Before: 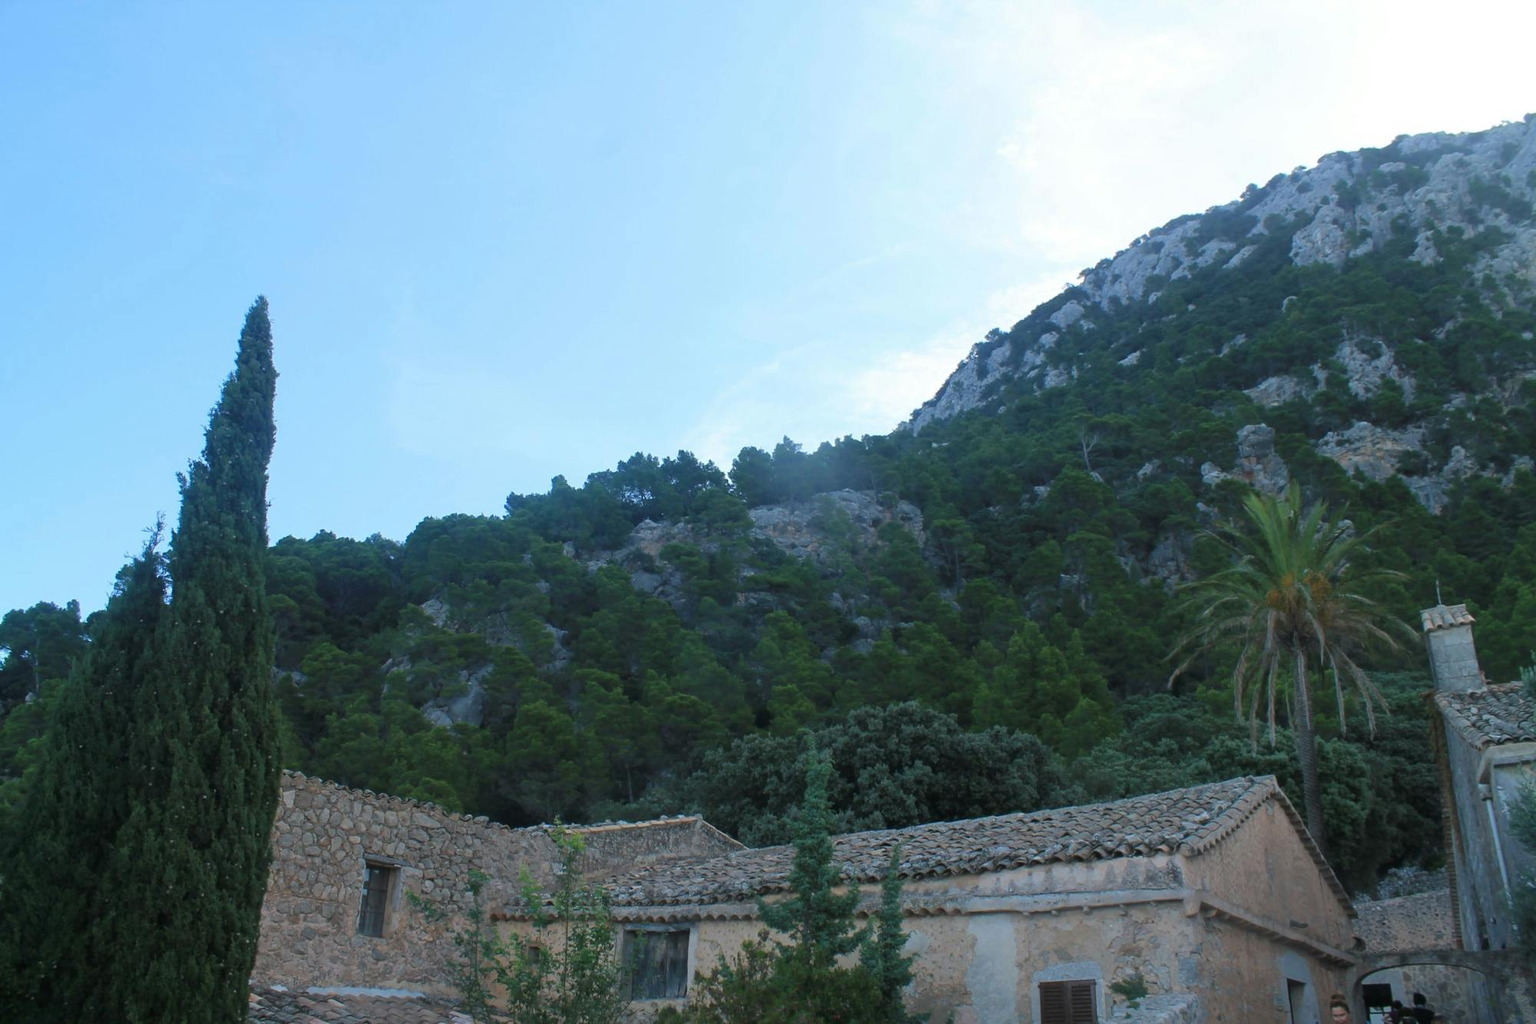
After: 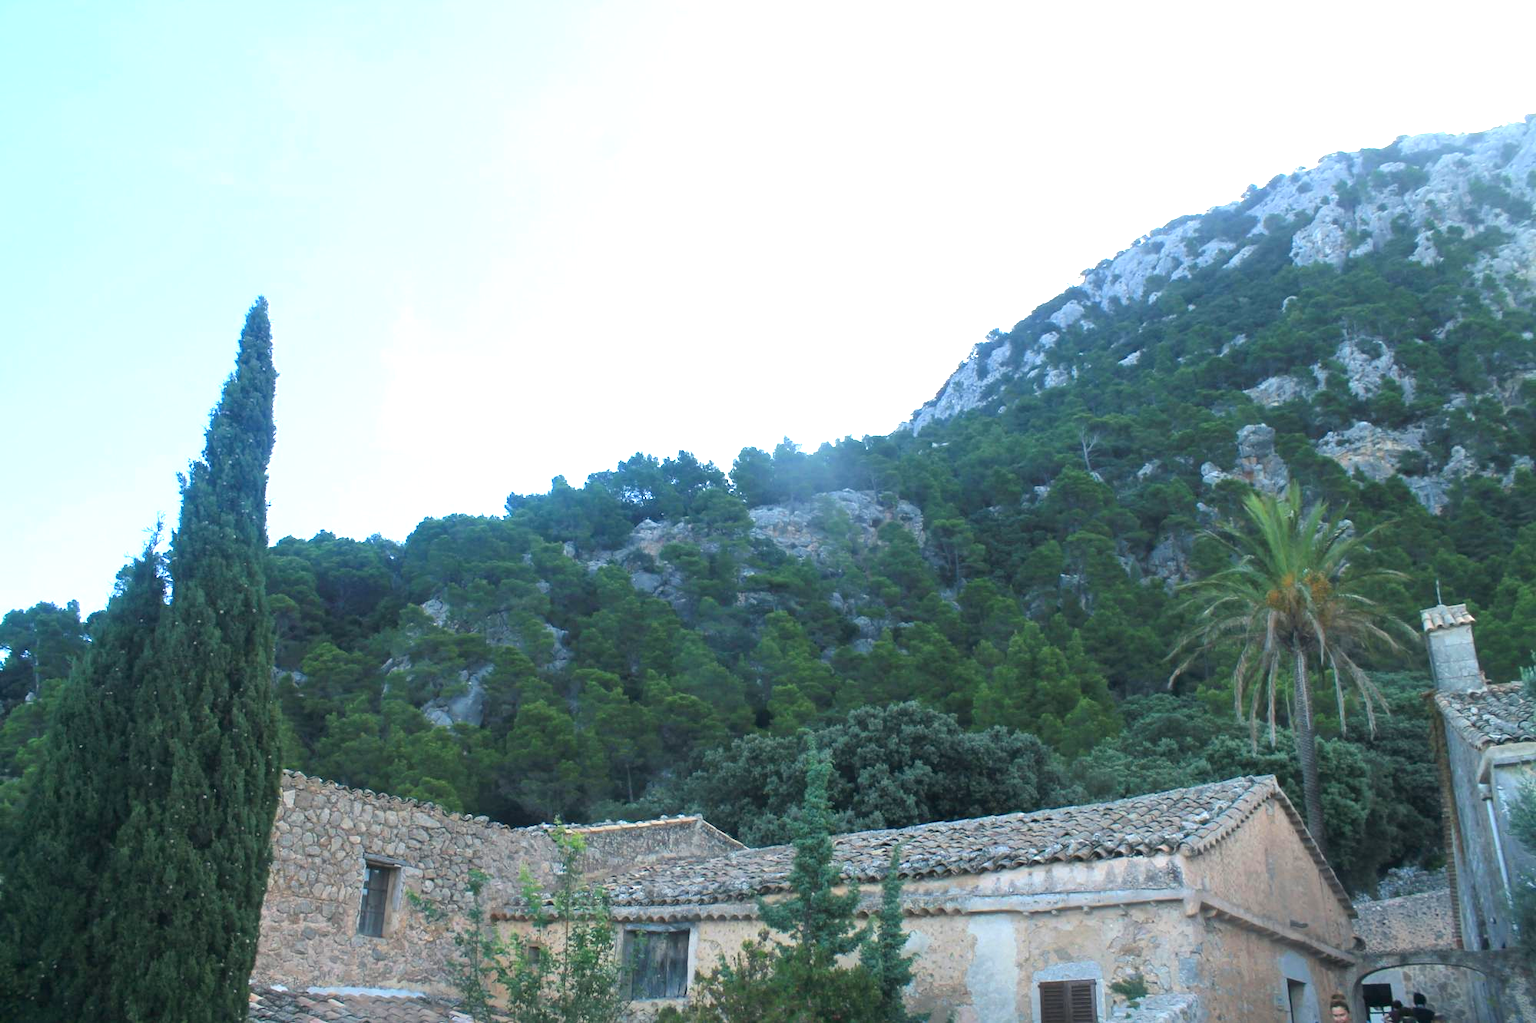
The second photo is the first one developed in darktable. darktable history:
color correction: highlights a* 0.207, highlights b* 2.7, shadows a* -0.874, shadows b* -4.78
exposure: black level correction 0, exposure 1.2 EV, compensate exposure bias true, compensate highlight preservation false
